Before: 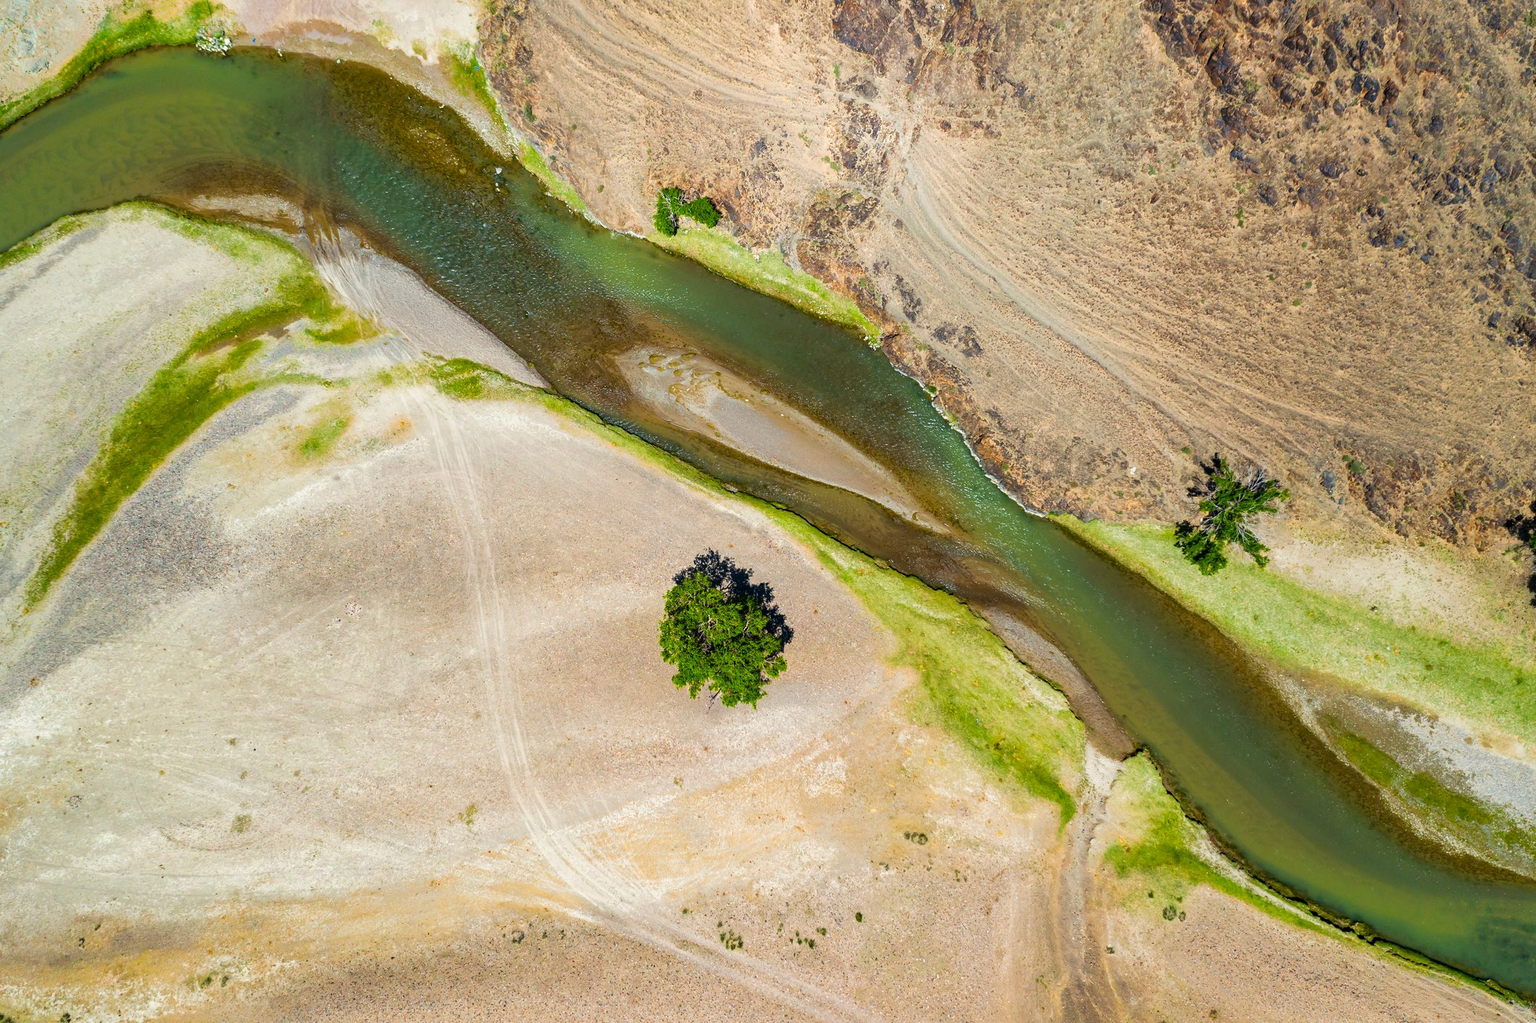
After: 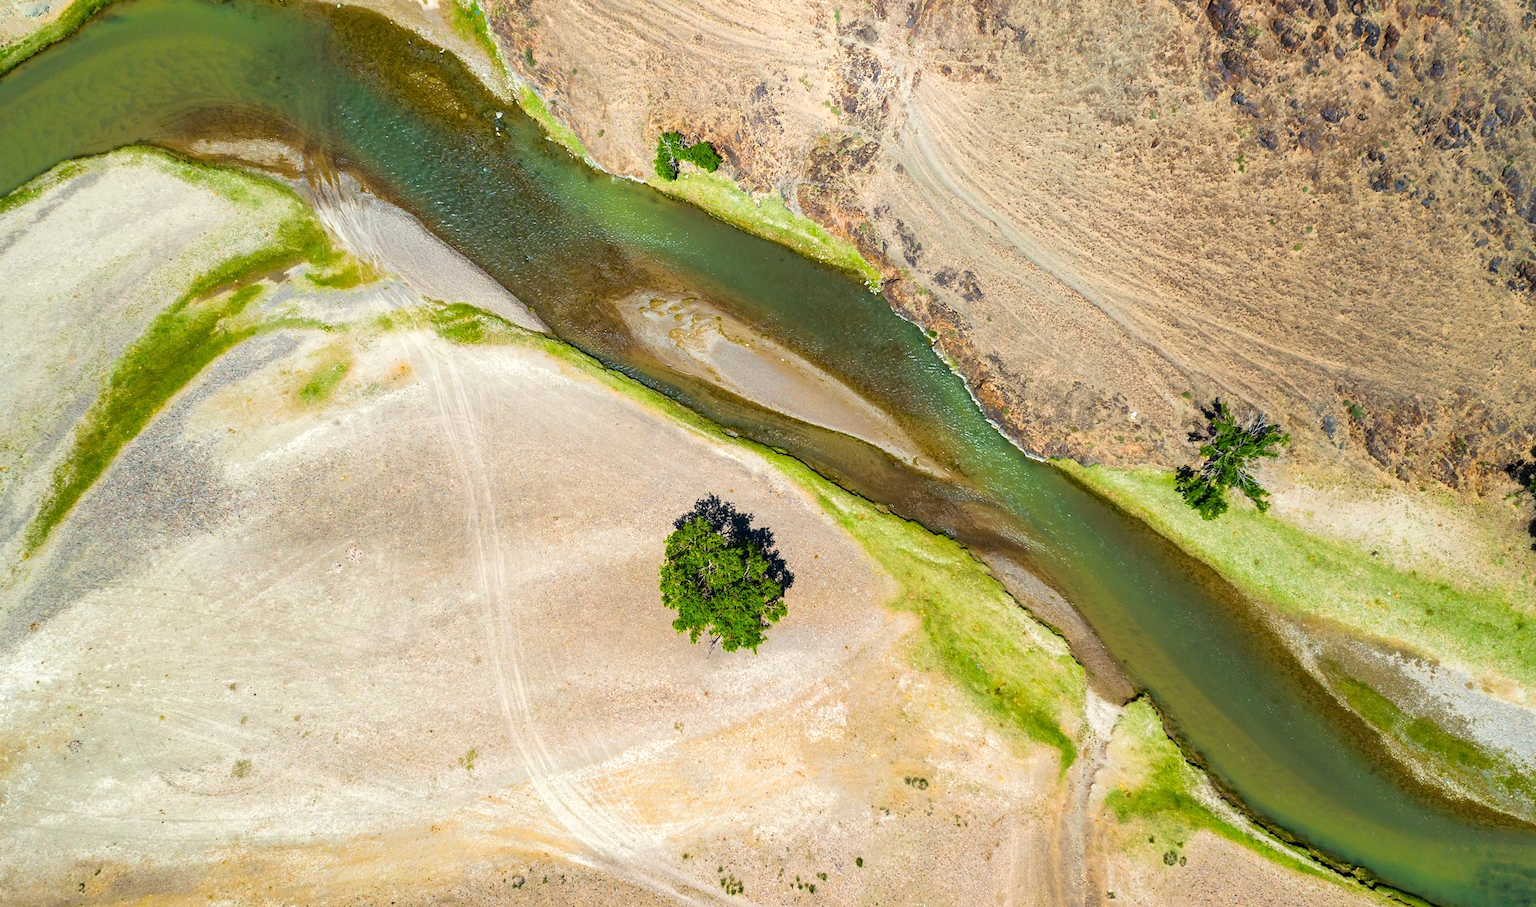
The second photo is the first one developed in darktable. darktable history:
crop and rotate: top 5.519%, bottom 5.838%
exposure: black level correction 0, exposure 0.199 EV, compensate highlight preservation false
